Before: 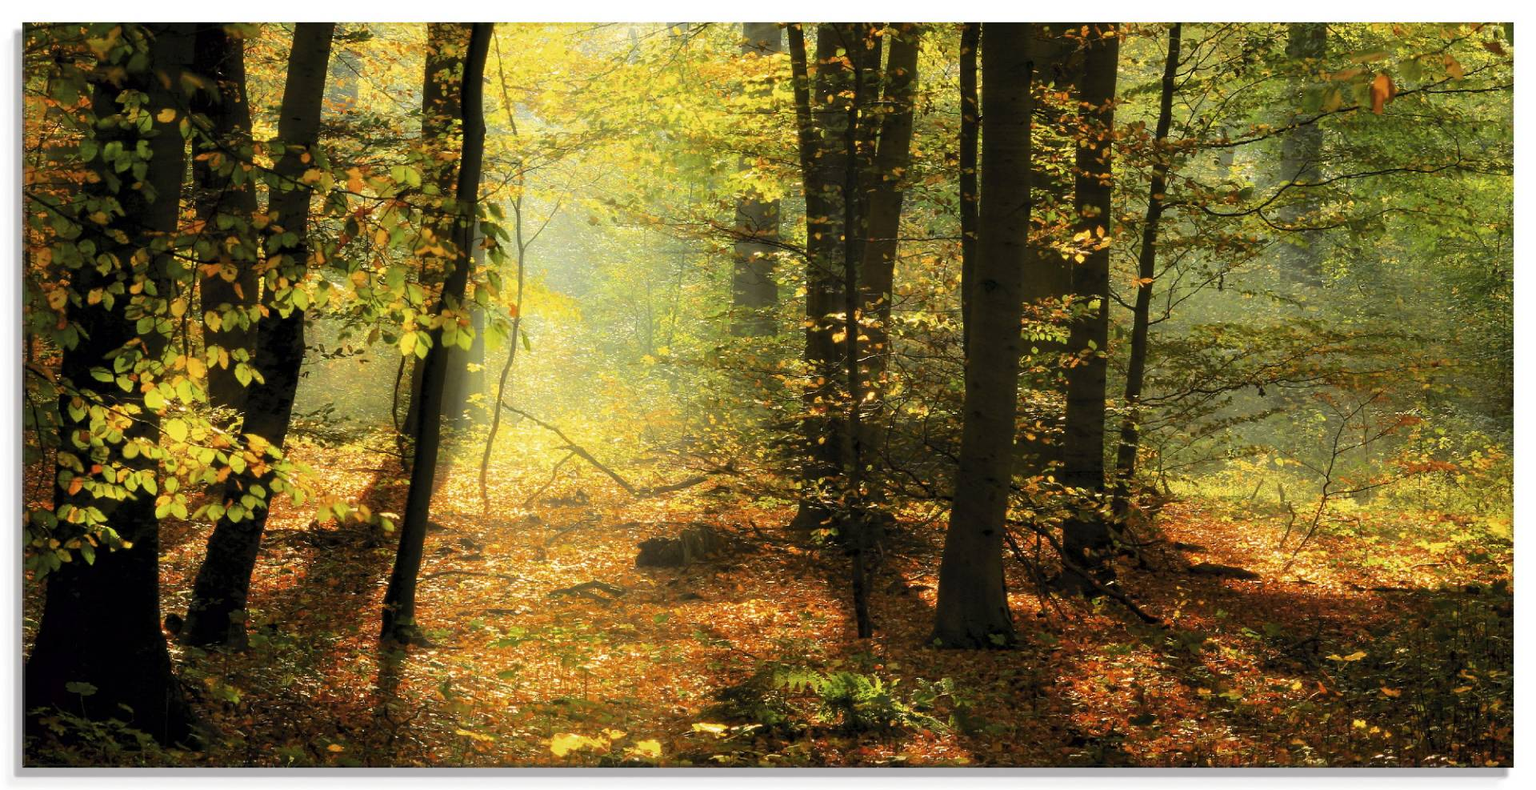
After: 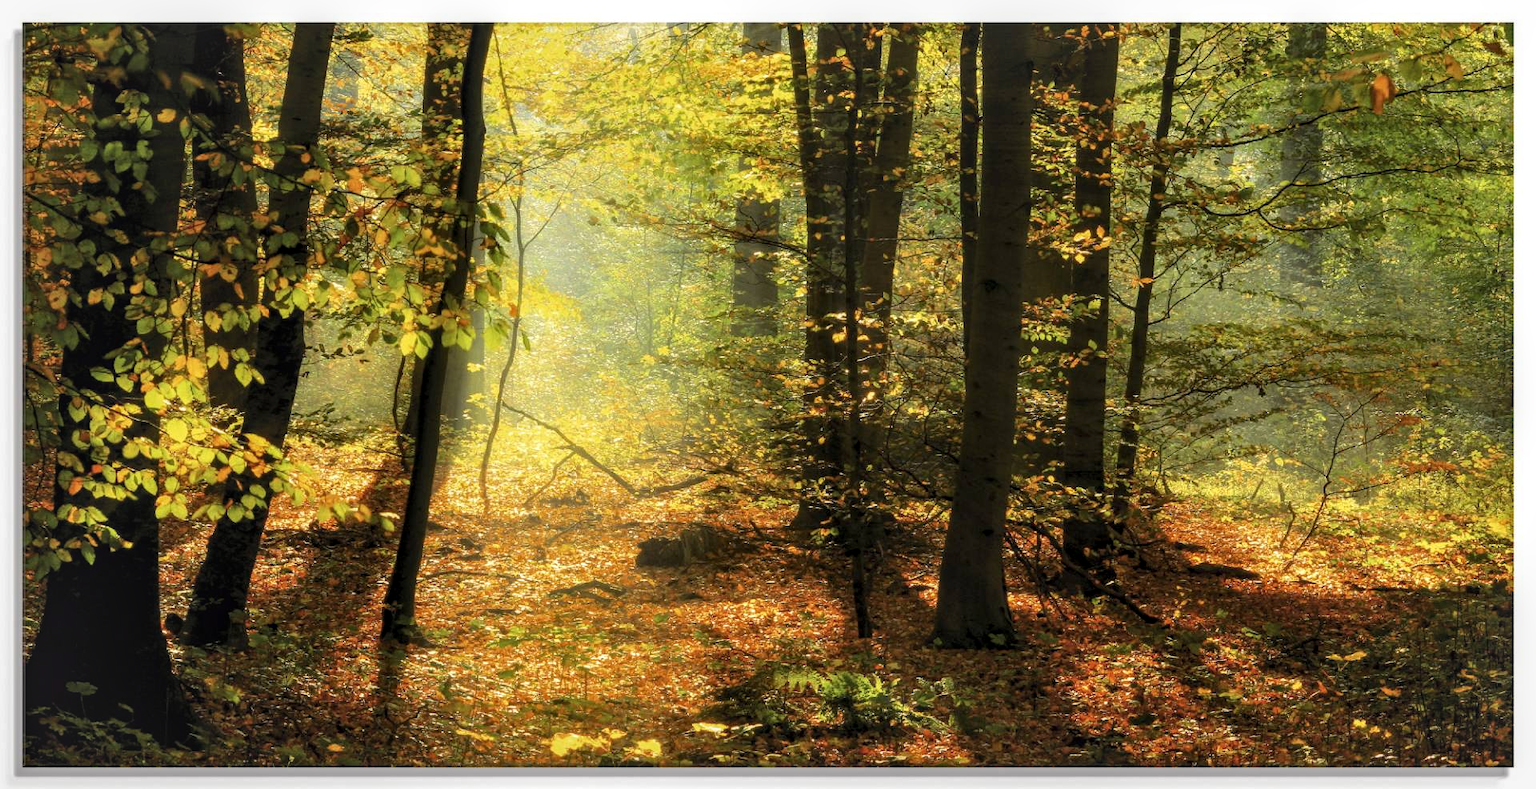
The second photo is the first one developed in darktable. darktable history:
local contrast: on, module defaults
white balance: red 1, blue 1
